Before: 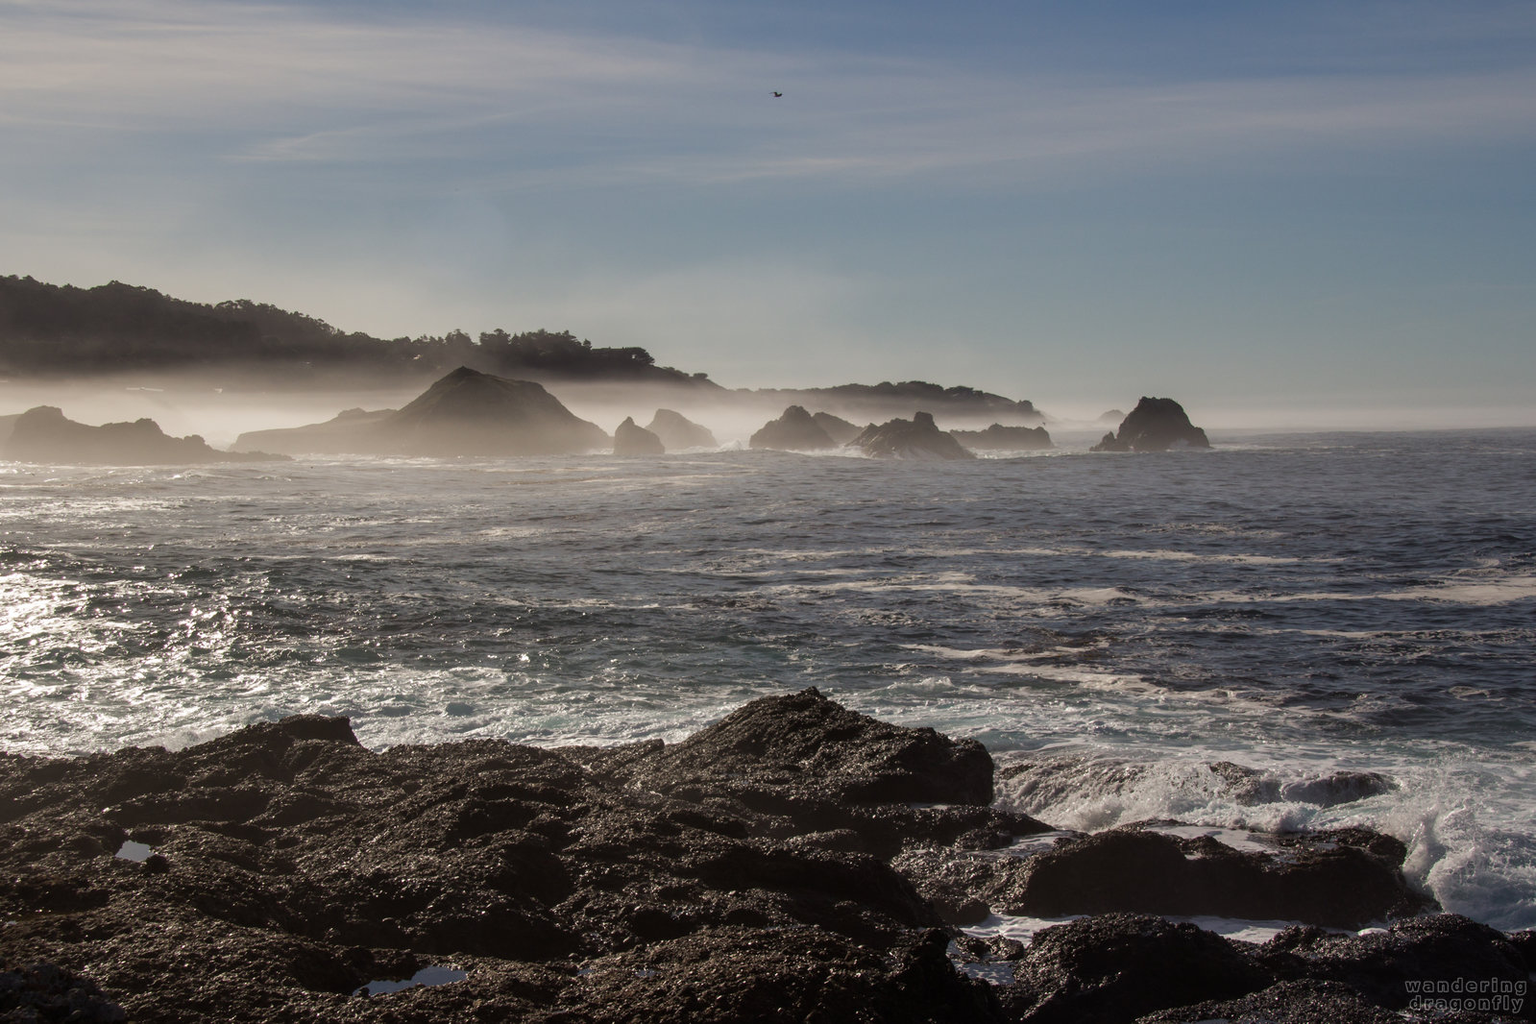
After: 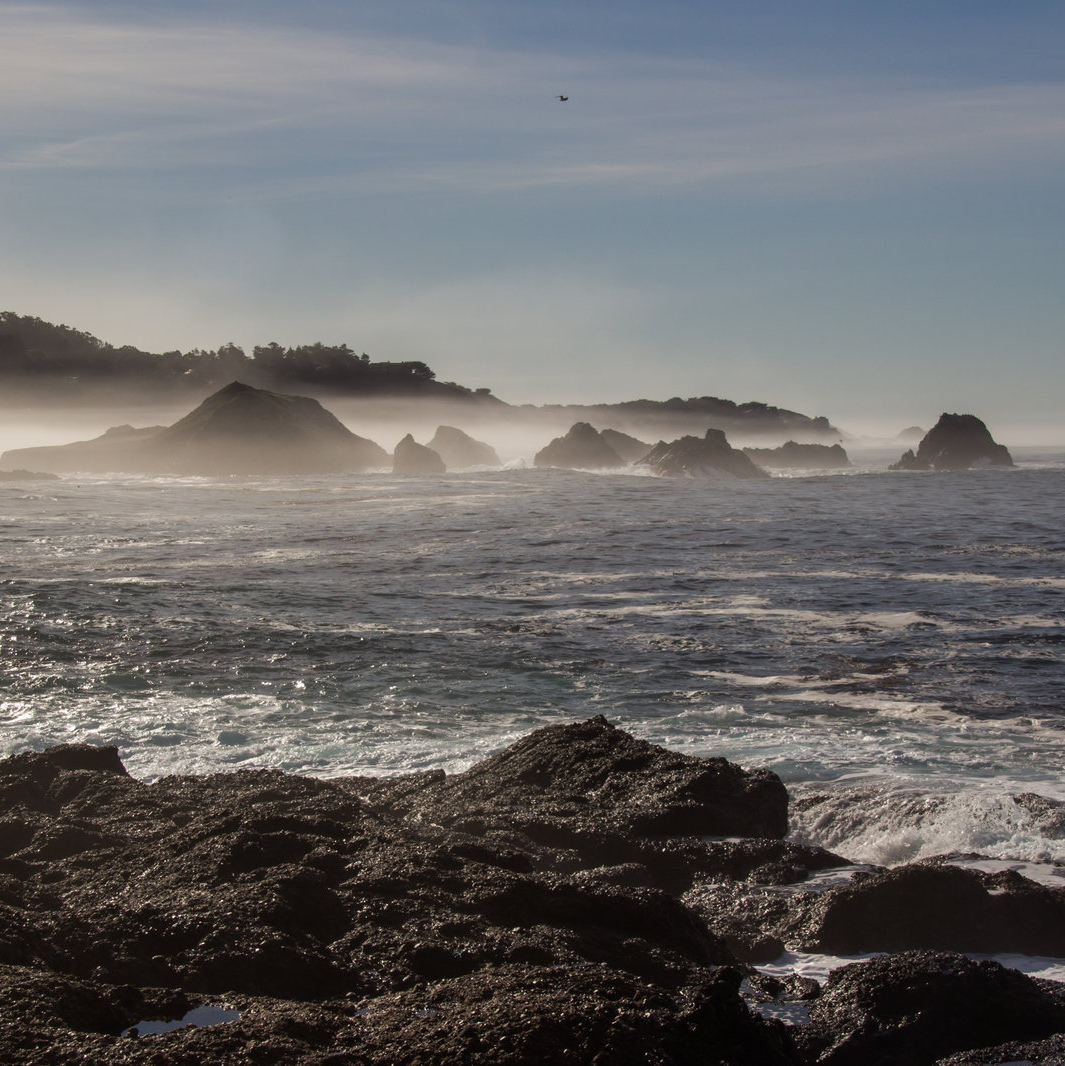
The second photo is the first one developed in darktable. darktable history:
crop: left 15.425%, right 17.913%
